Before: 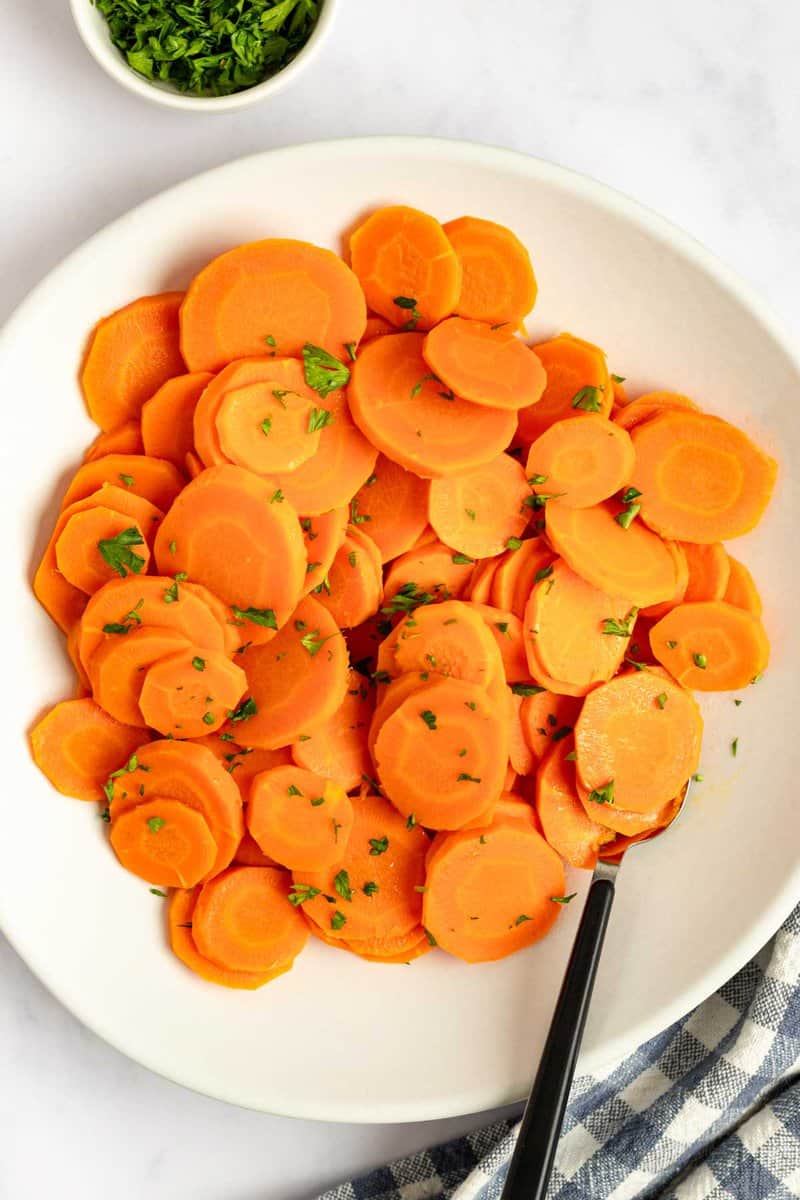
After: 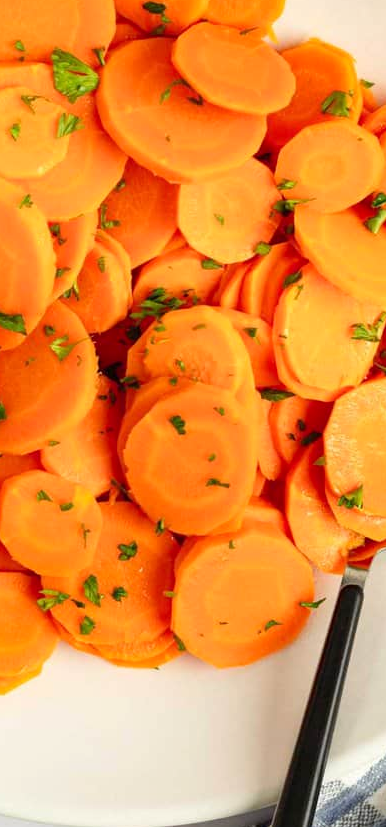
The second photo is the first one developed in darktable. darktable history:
levels: levels [0, 0.478, 1]
crop: left 31.376%, top 24.607%, right 20.354%, bottom 6.471%
